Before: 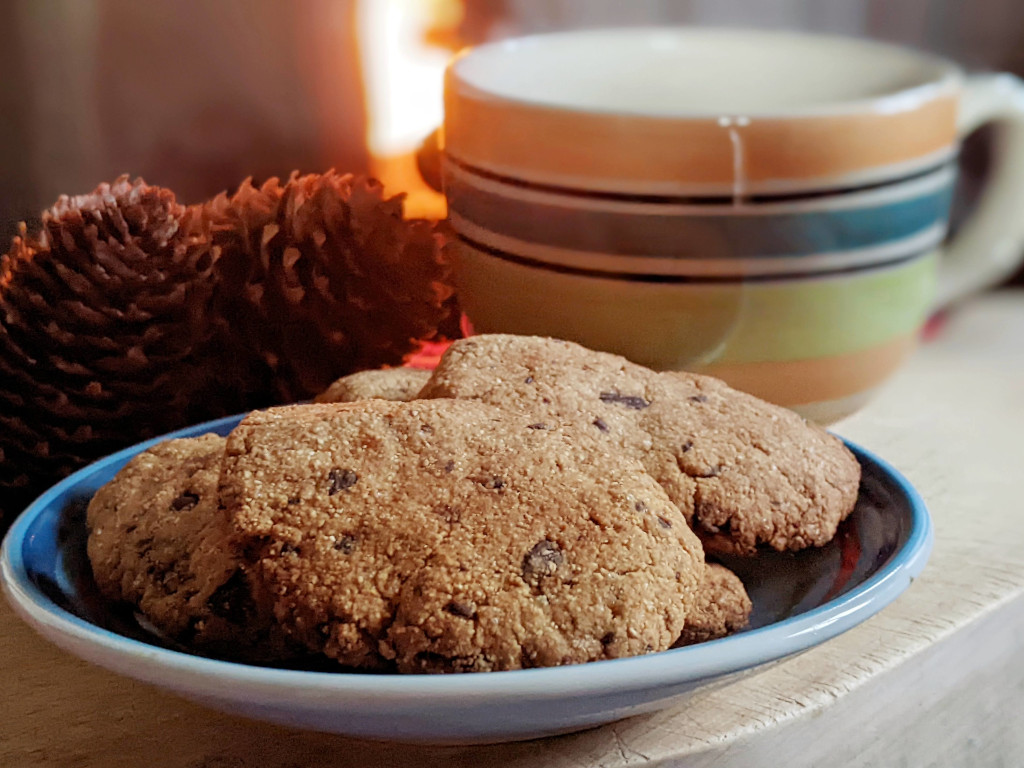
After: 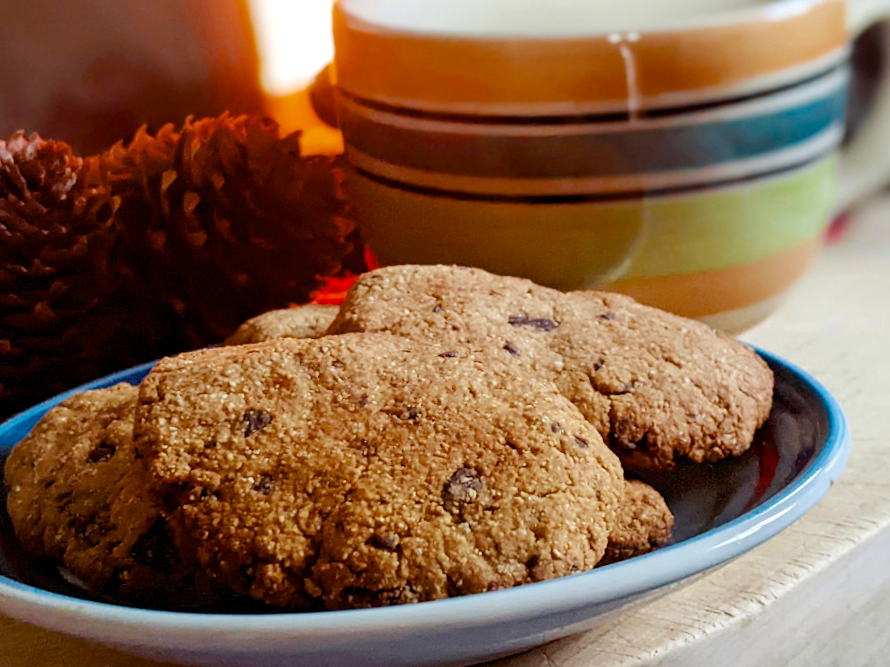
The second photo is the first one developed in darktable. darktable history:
crop and rotate: angle 3.78°, left 5.568%, top 5.698%
color balance rgb: perceptual saturation grading › global saturation 19.564%, perceptual brilliance grading › highlights 6.594%, perceptual brilliance grading › mid-tones 17.012%, perceptual brilliance grading › shadows -5.132%, global vibrance 6.911%, saturation formula JzAzBz (2021)
